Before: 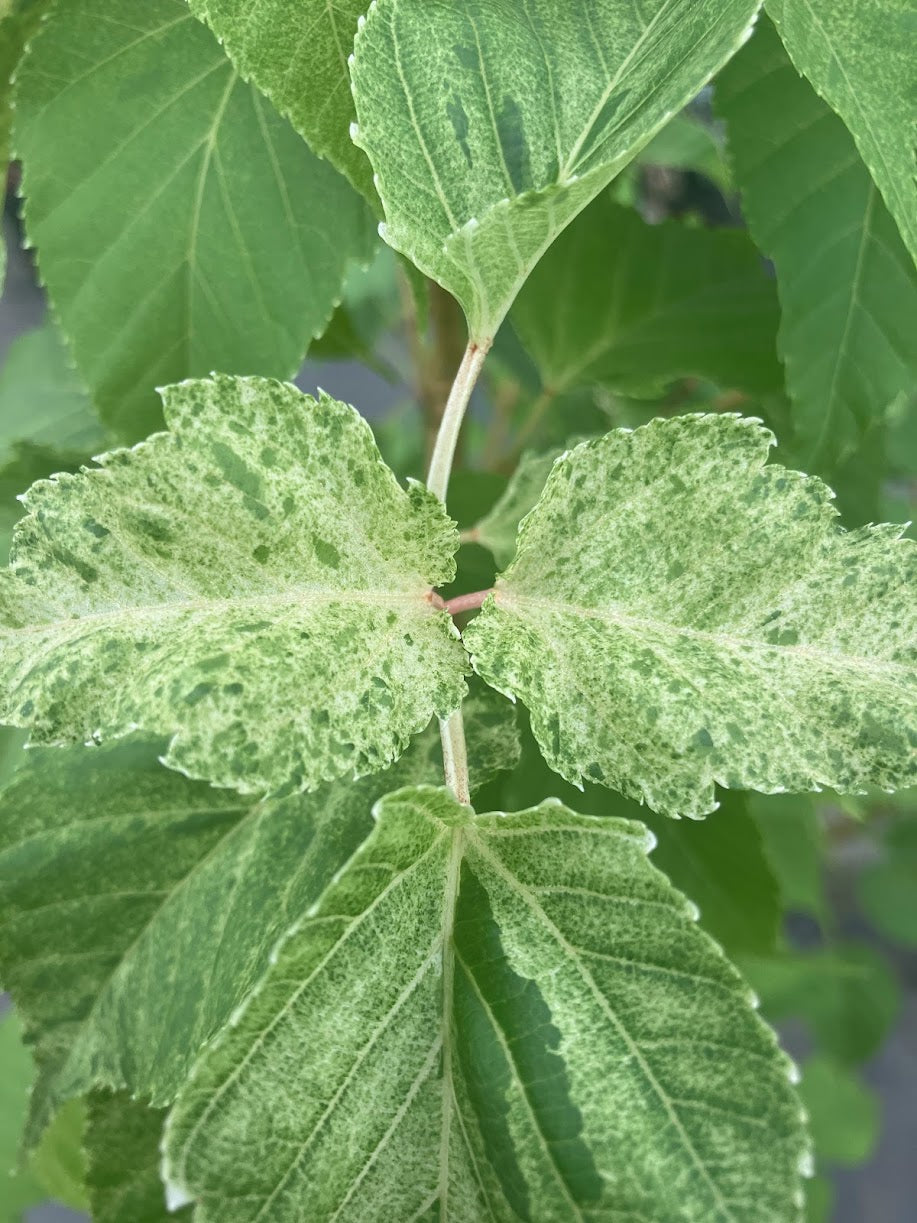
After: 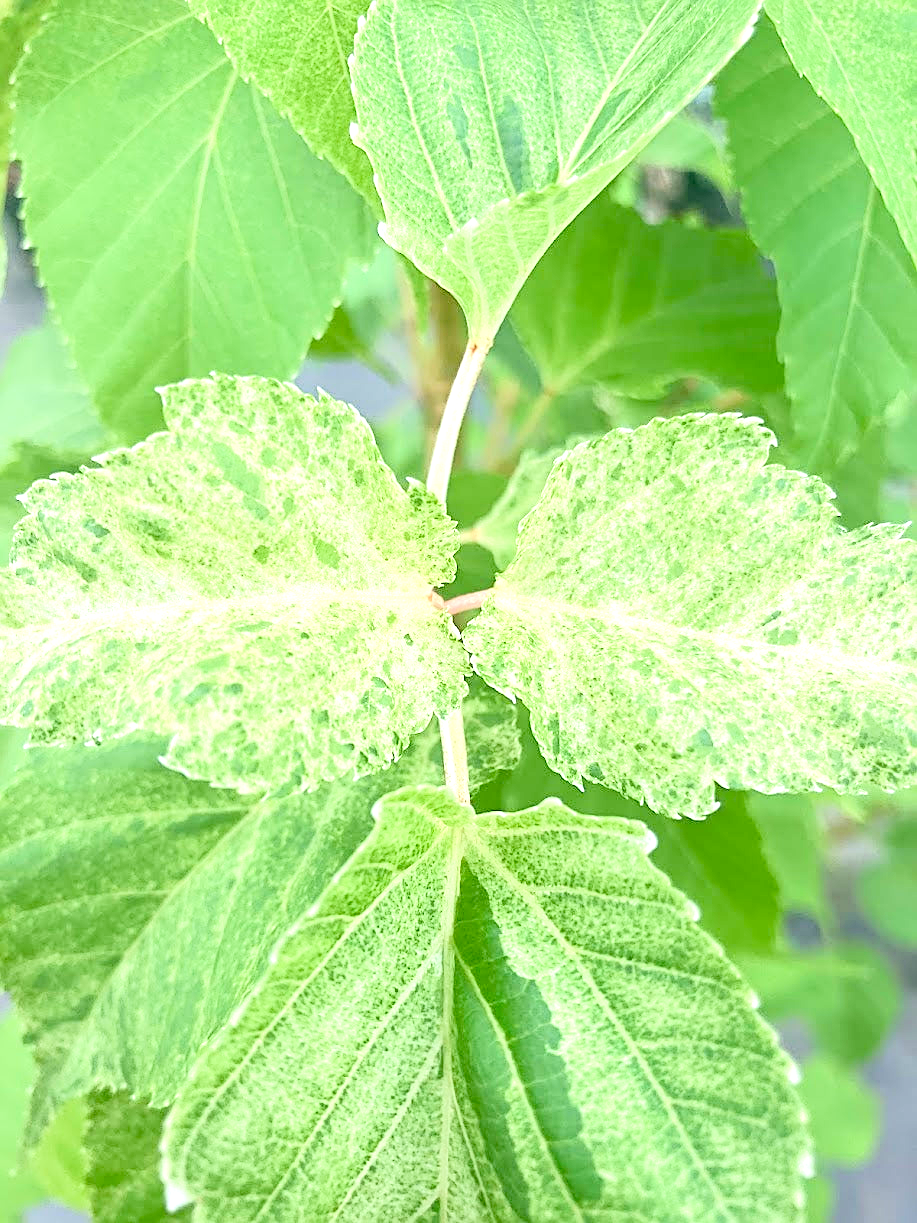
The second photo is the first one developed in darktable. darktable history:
exposure: black level correction 0.009, exposure 1.427 EV, compensate exposure bias true, compensate highlight preservation false
sharpen: on, module defaults
tone curve: curves: ch0 [(0, 0.022) (0.114, 0.088) (0.282, 0.316) (0.446, 0.511) (0.613, 0.693) (0.786, 0.843) (0.999, 0.949)]; ch1 [(0, 0) (0.395, 0.343) (0.463, 0.427) (0.486, 0.474) (0.503, 0.5) (0.535, 0.522) (0.555, 0.566) (0.594, 0.614) (0.755, 0.793) (1, 1)]; ch2 [(0, 0) (0.369, 0.388) (0.449, 0.431) (0.501, 0.5) (0.528, 0.517) (0.561, 0.59) (0.612, 0.646) (0.697, 0.721) (1, 1)], color space Lab, linked channels, preserve colors none
